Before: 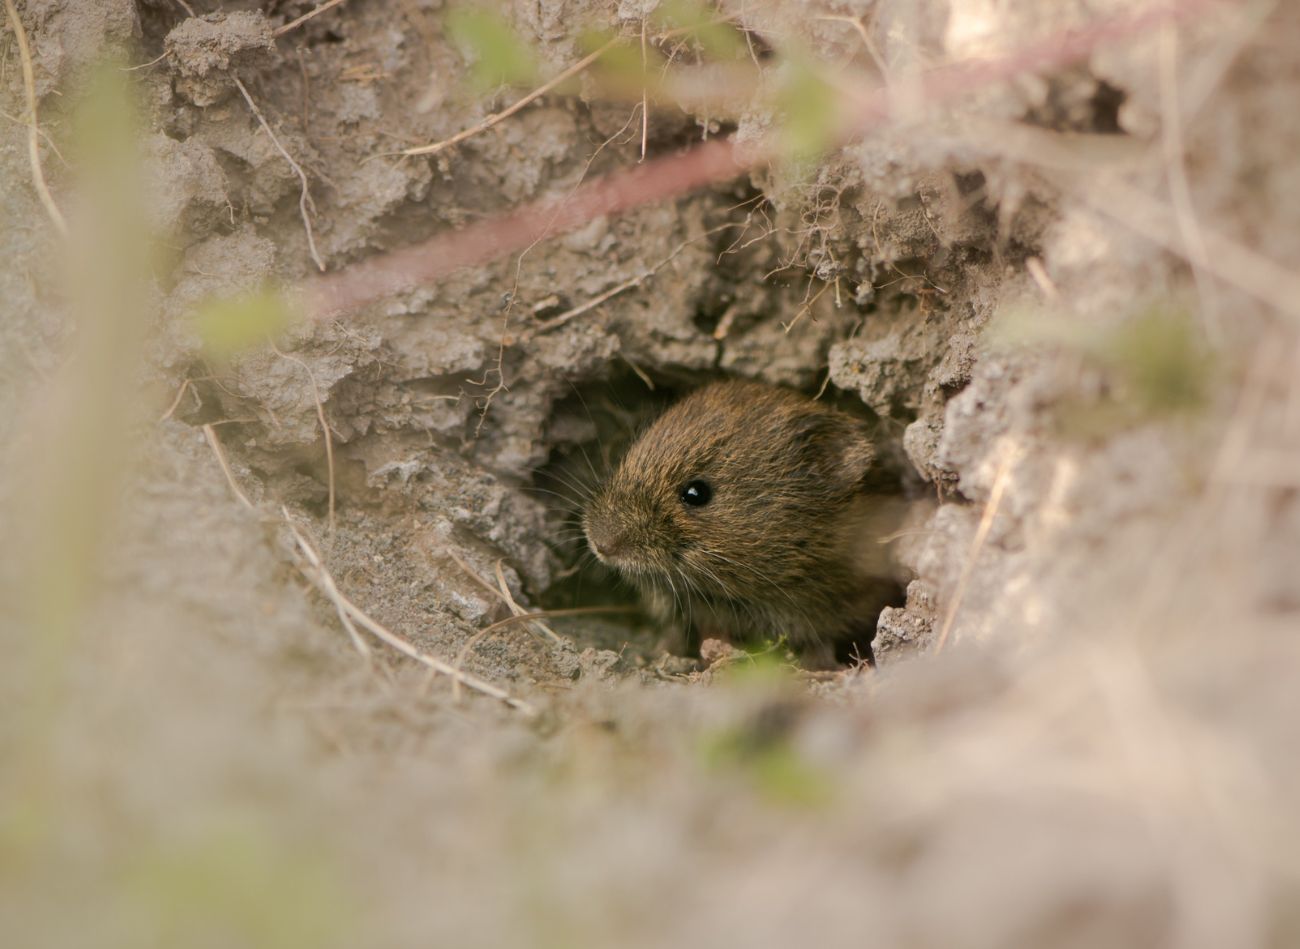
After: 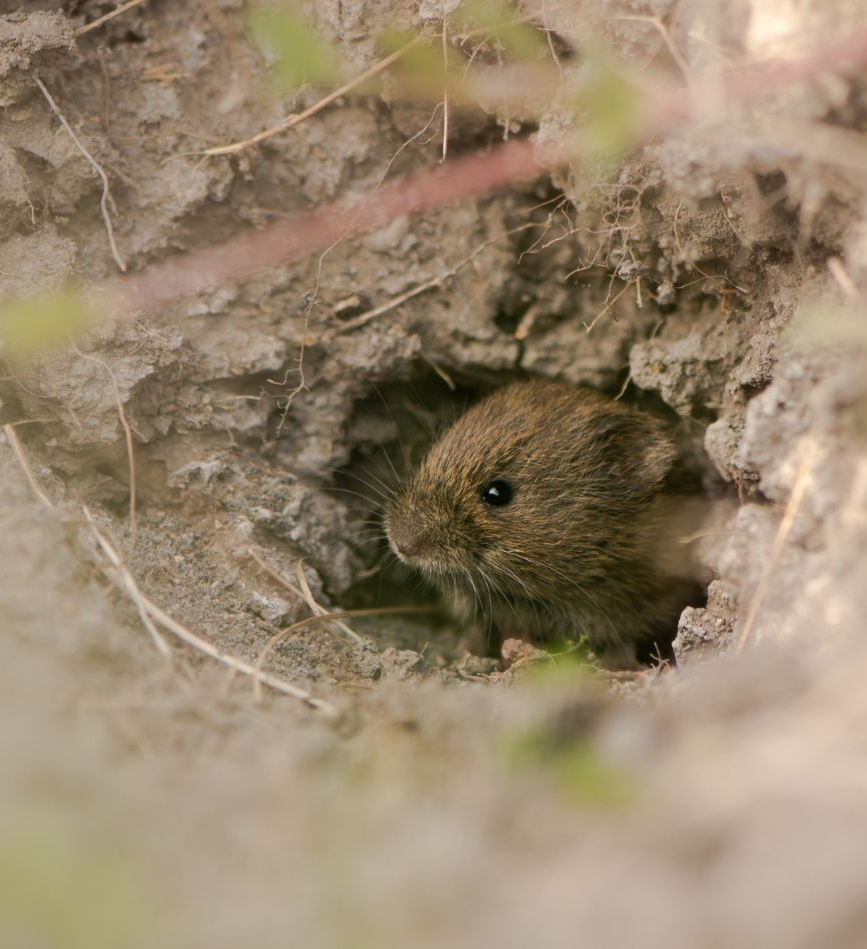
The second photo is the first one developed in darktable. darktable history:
crop: left 15.38%, right 17.906%
